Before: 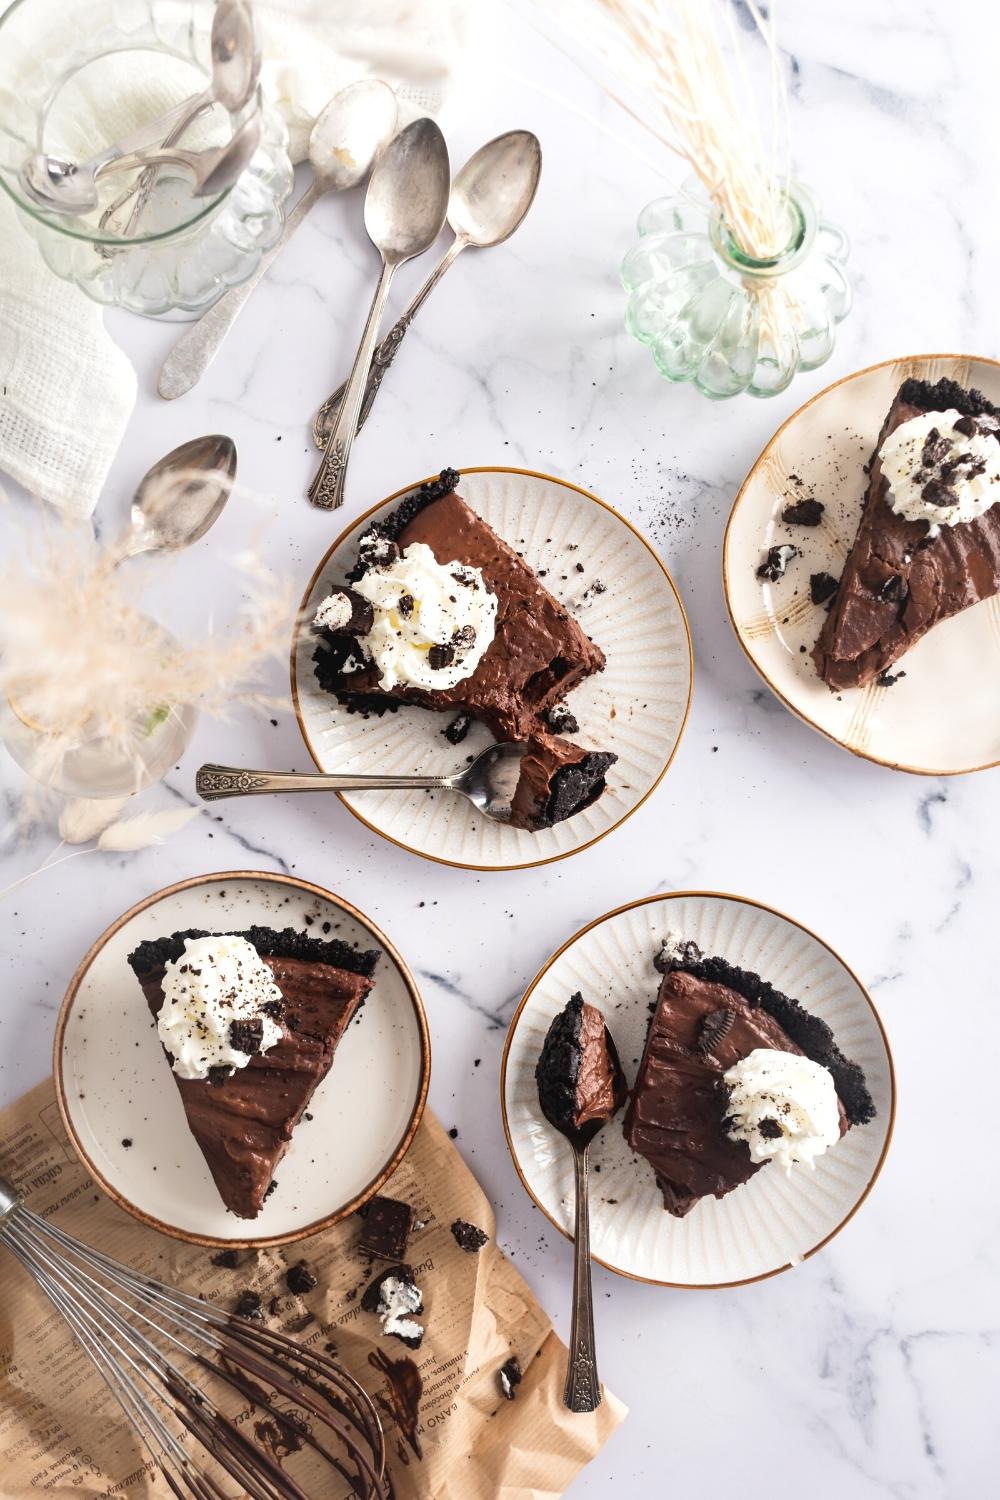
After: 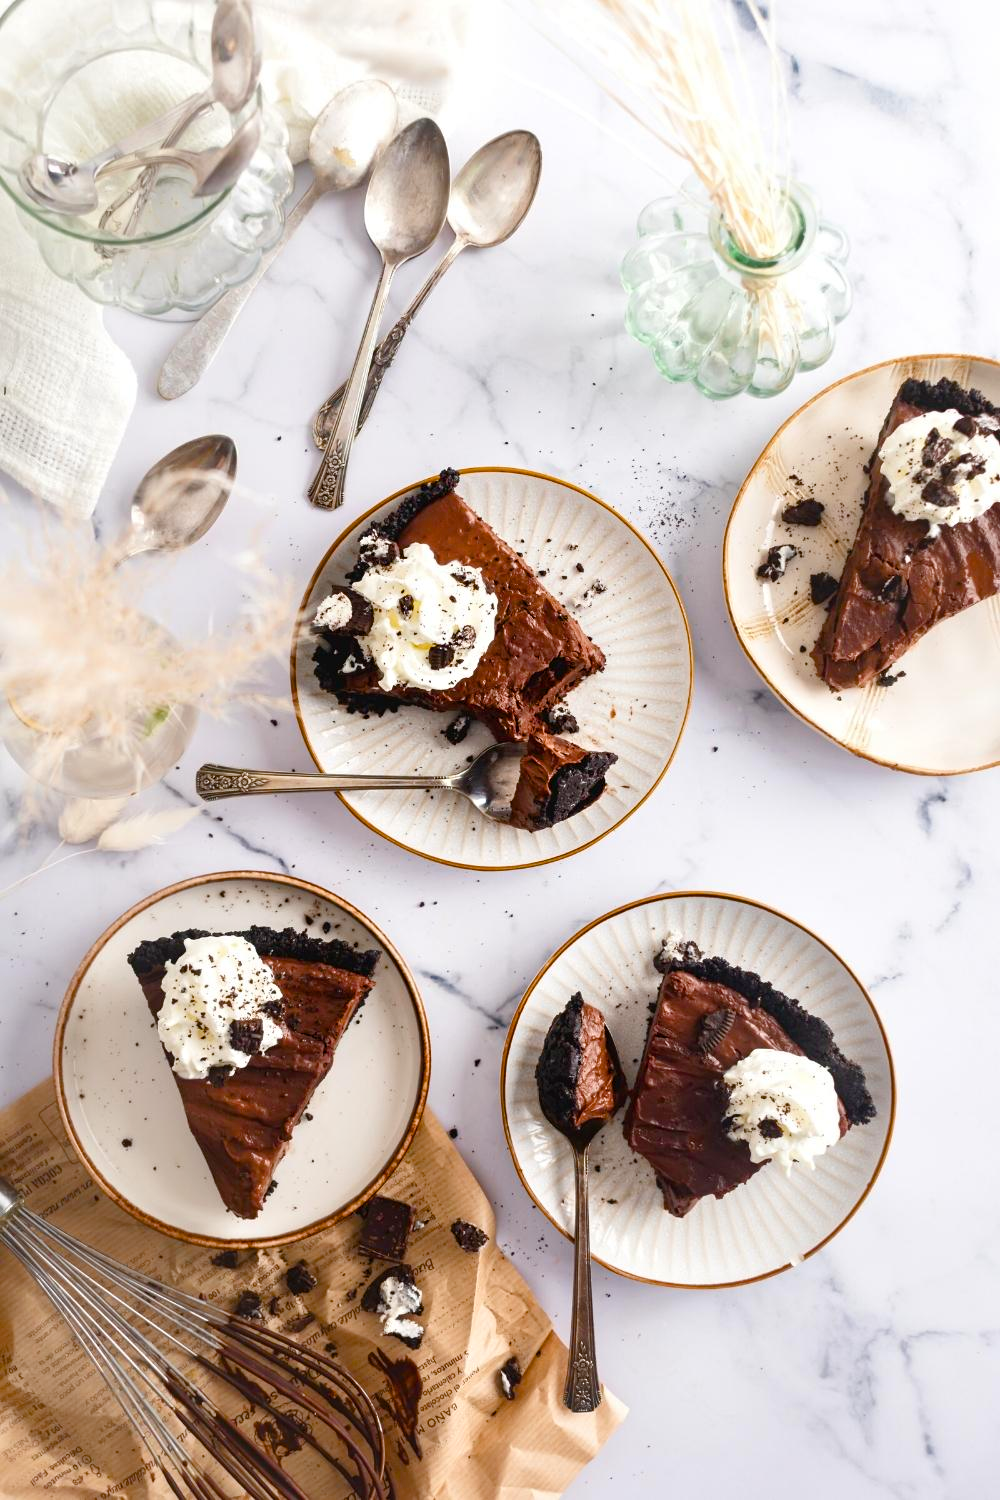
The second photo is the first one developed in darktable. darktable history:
color balance rgb: perceptual saturation grading › global saturation 19.54%, perceptual saturation grading › highlights -24.934%, perceptual saturation grading › shadows 49.605%, global vibrance 20%
tone equalizer: smoothing 1
